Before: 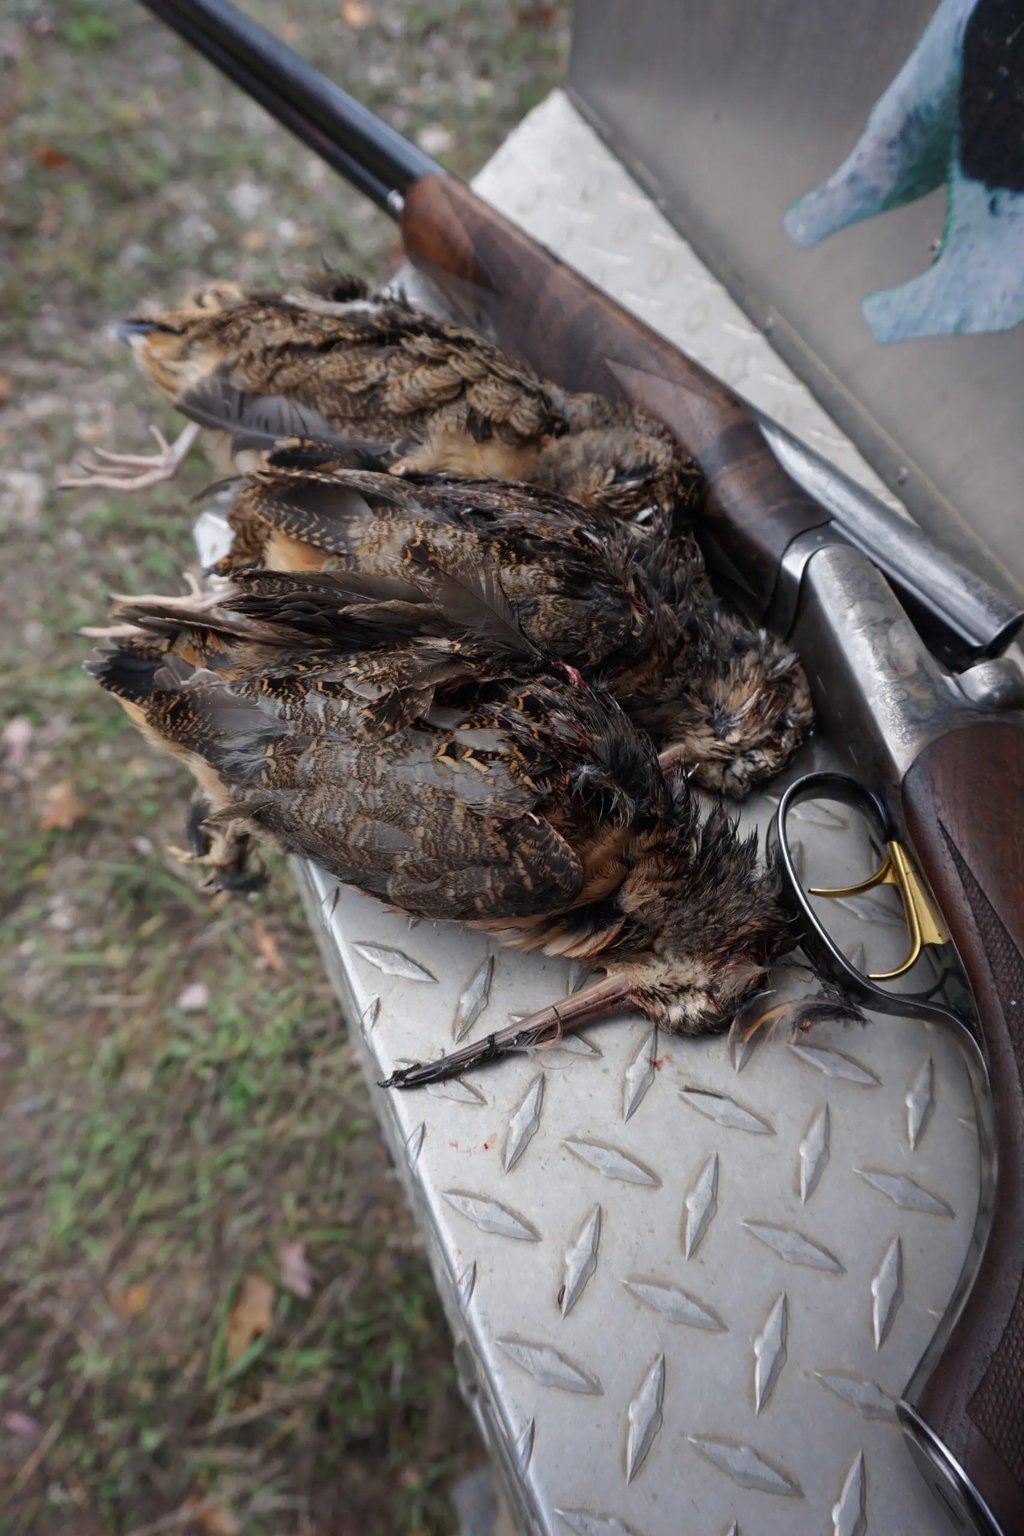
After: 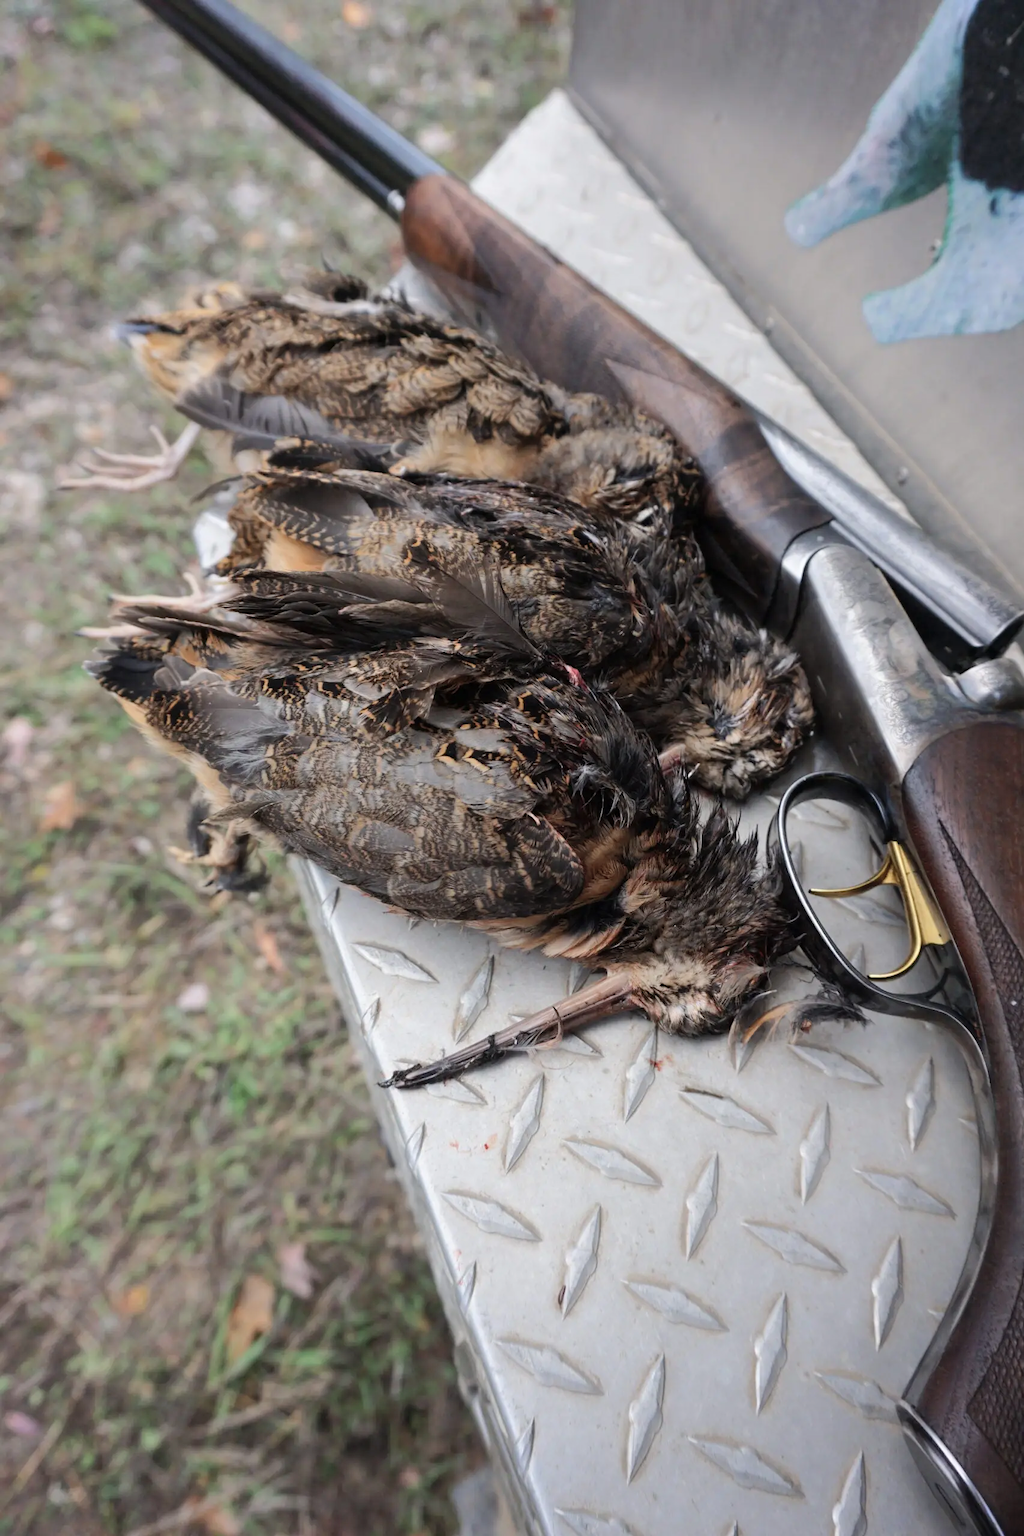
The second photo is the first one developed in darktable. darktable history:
tone curve: curves: ch0 [(0, 0) (0.003, 0.004) (0.011, 0.015) (0.025, 0.033) (0.044, 0.059) (0.069, 0.092) (0.1, 0.132) (0.136, 0.18) (0.177, 0.235) (0.224, 0.297) (0.277, 0.366) (0.335, 0.44) (0.399, 0.52) (0.468, 0.594) (0.543, 0.661) (0.623, 0.727) (0.709, 0.79) (0.801, 0.86) (0.898, 0.928) (1, 1)], color space Lab, independent channels, preserve colors none
